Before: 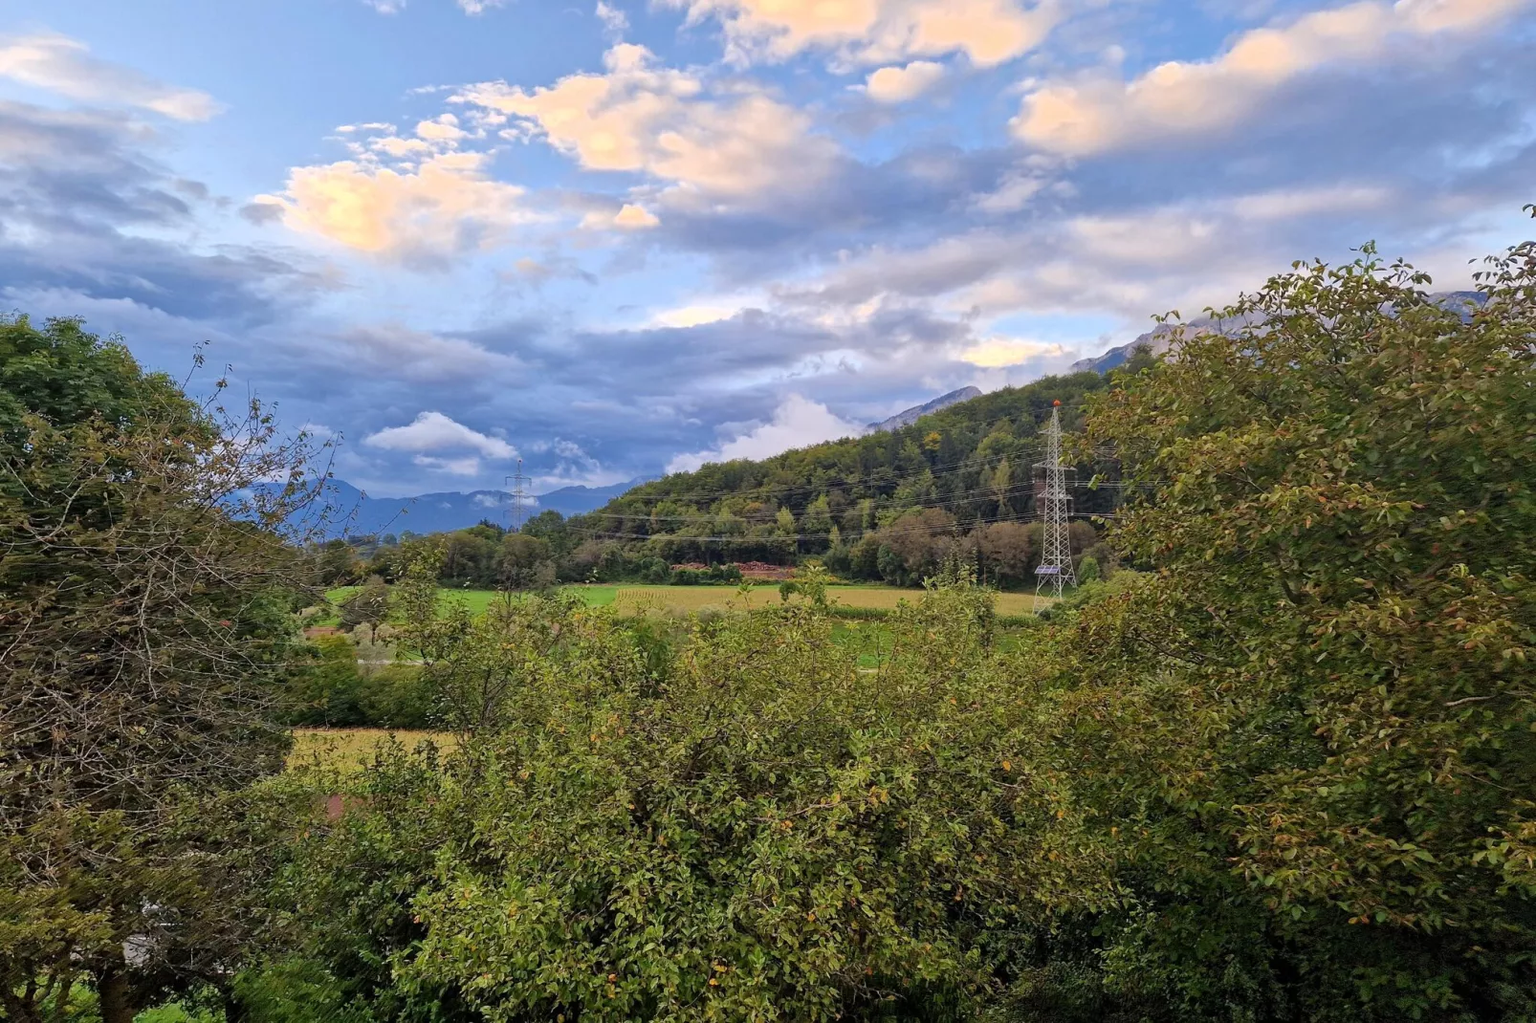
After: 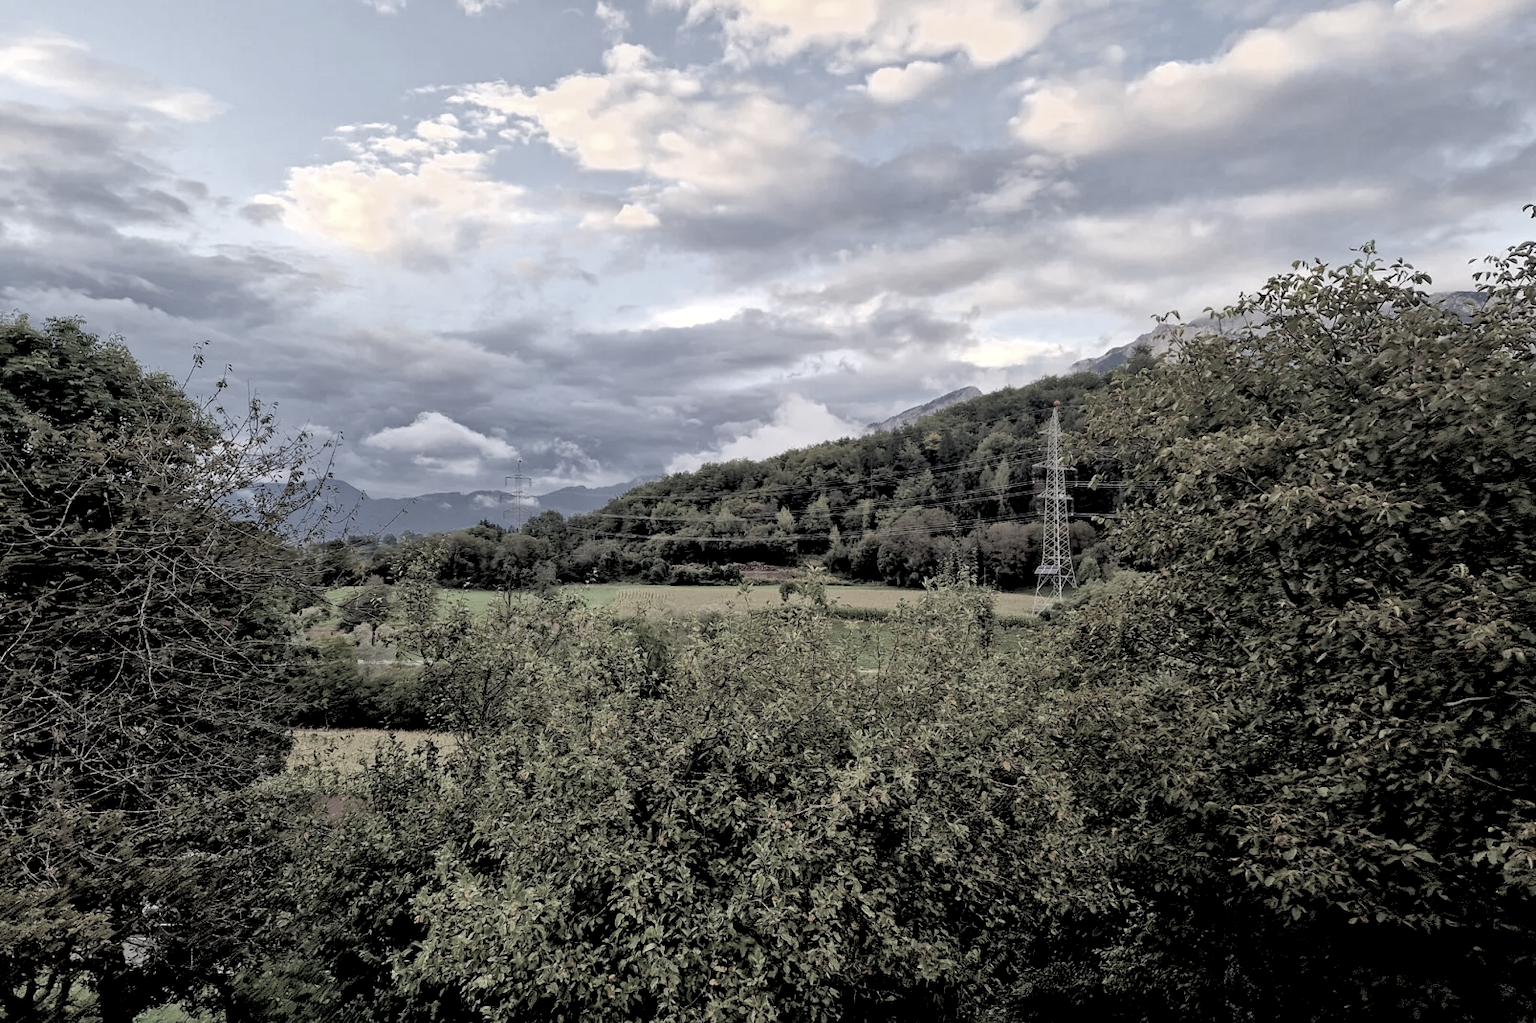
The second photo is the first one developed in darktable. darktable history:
color correction: saturation 0.3
rgb levels: levels [[0.029, 0.461, 0.922], [0, 0.5, 1], [0, 0.5, 1]]
